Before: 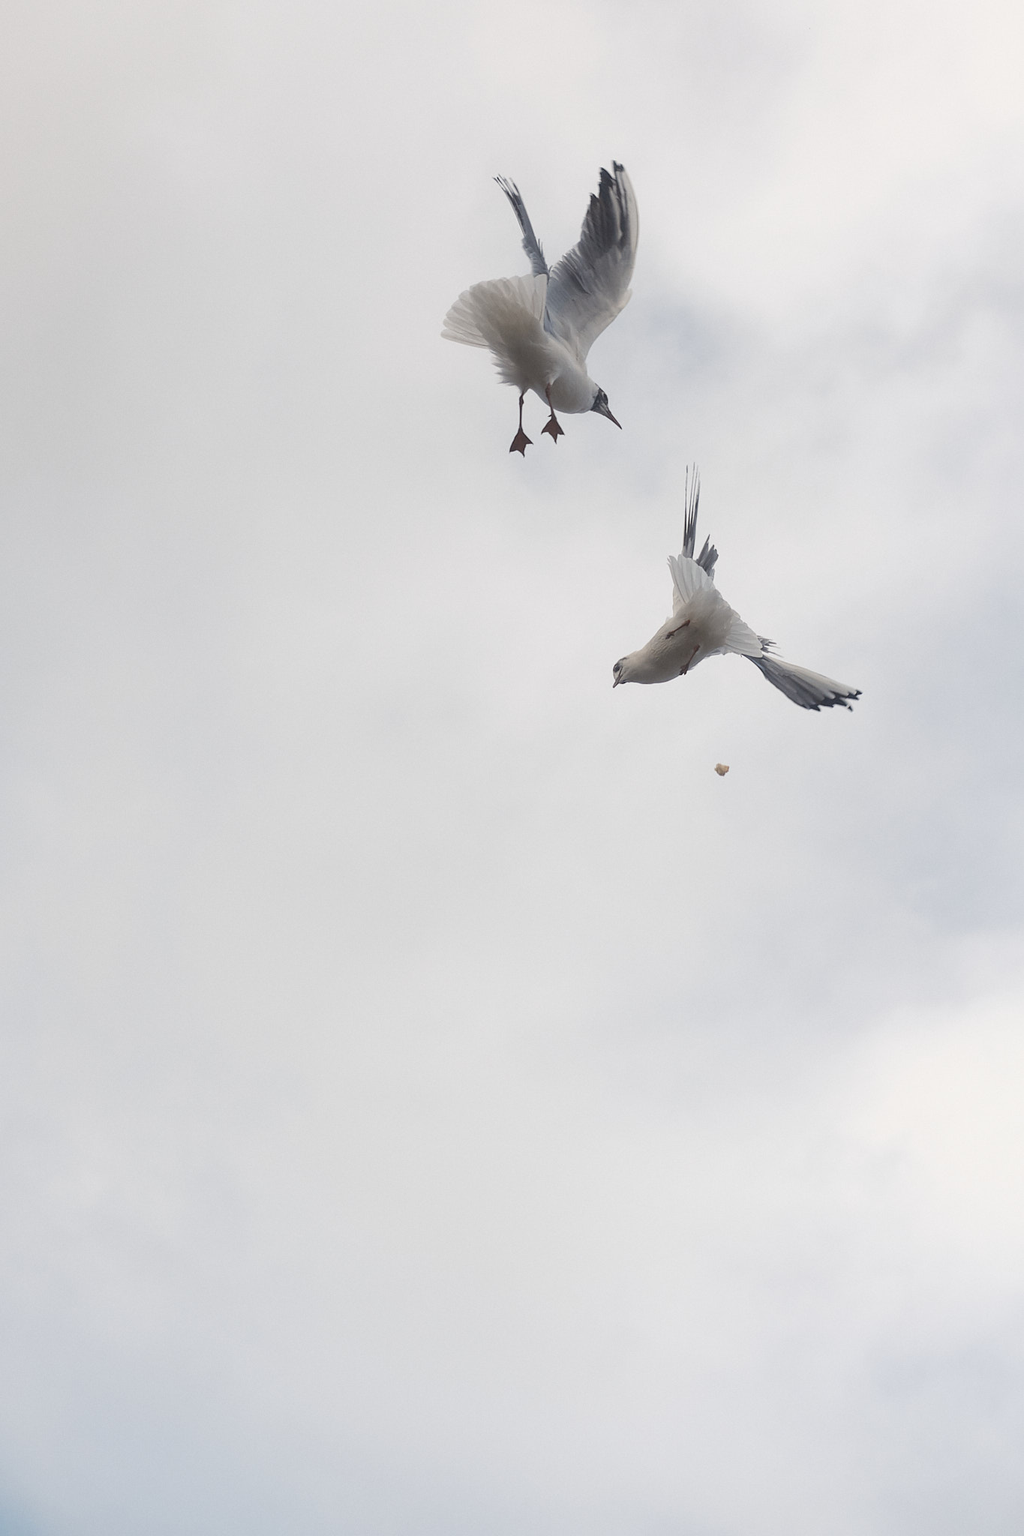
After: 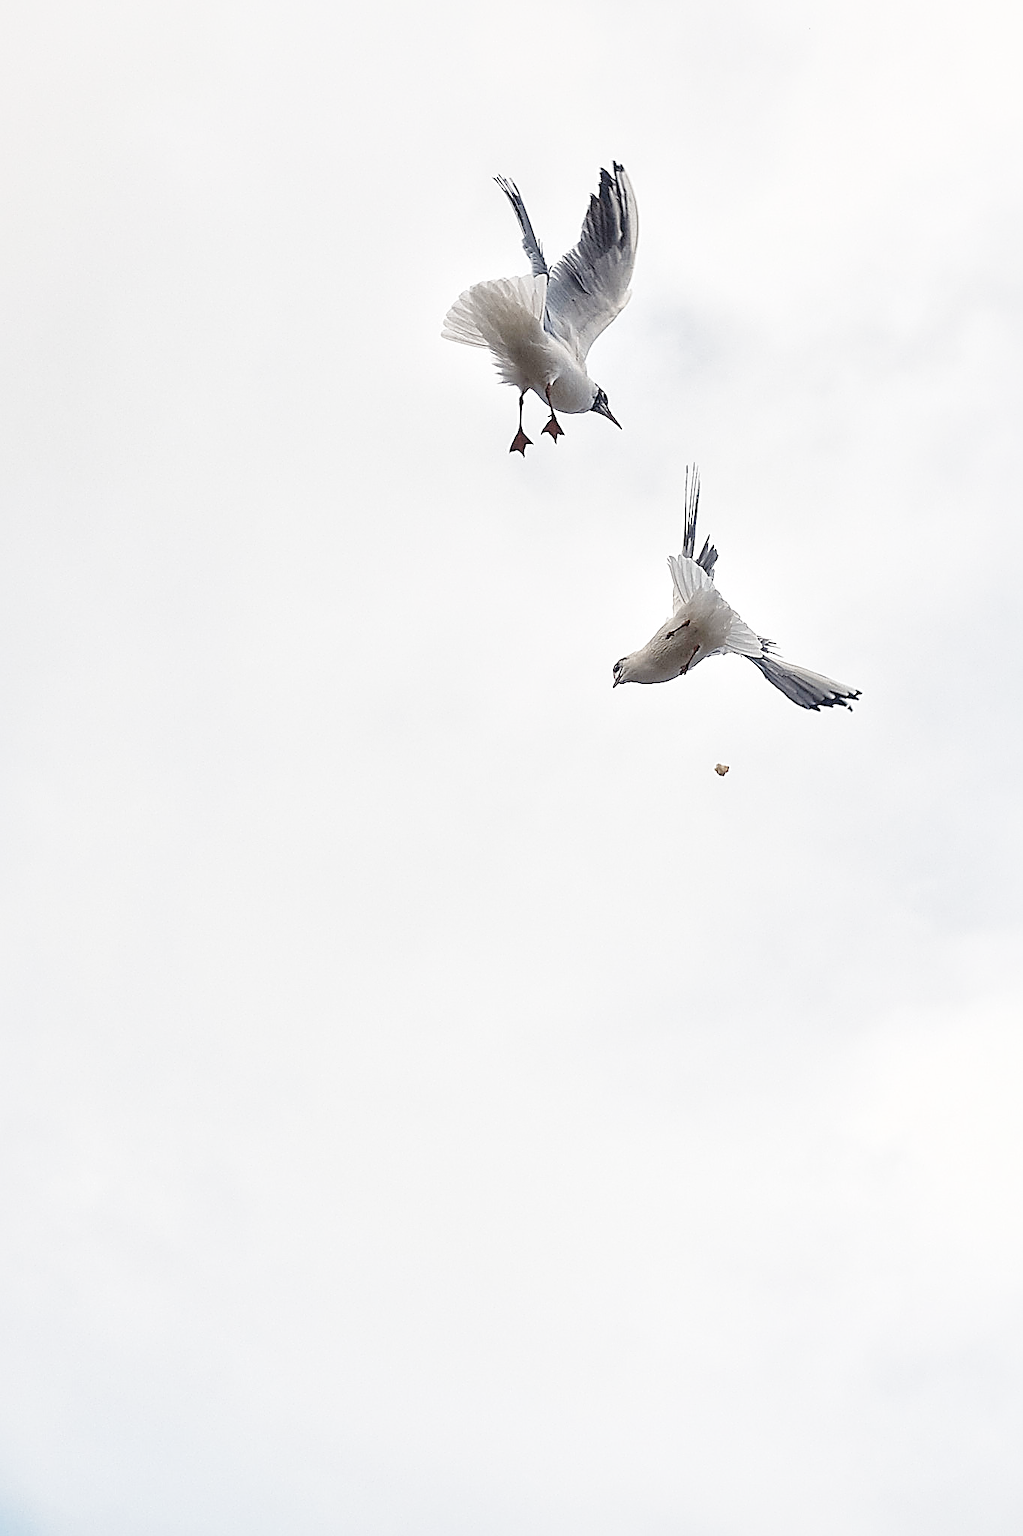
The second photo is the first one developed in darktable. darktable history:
base curve: curves: ch0 [(0, 0) (0.028, 0.03) (0.121, 0.232) (0.46, 0.748) (0.859, 0.968) (1, 1)], preserve colors none
exposure: black level correction 0.01, exposure 0.014 EV, compensate highlight preservation false
local contrast: mode bilateral grid, contrast 20, coarseness 50, detail 179%, midtone range 0.2
sharpen: amount 2
